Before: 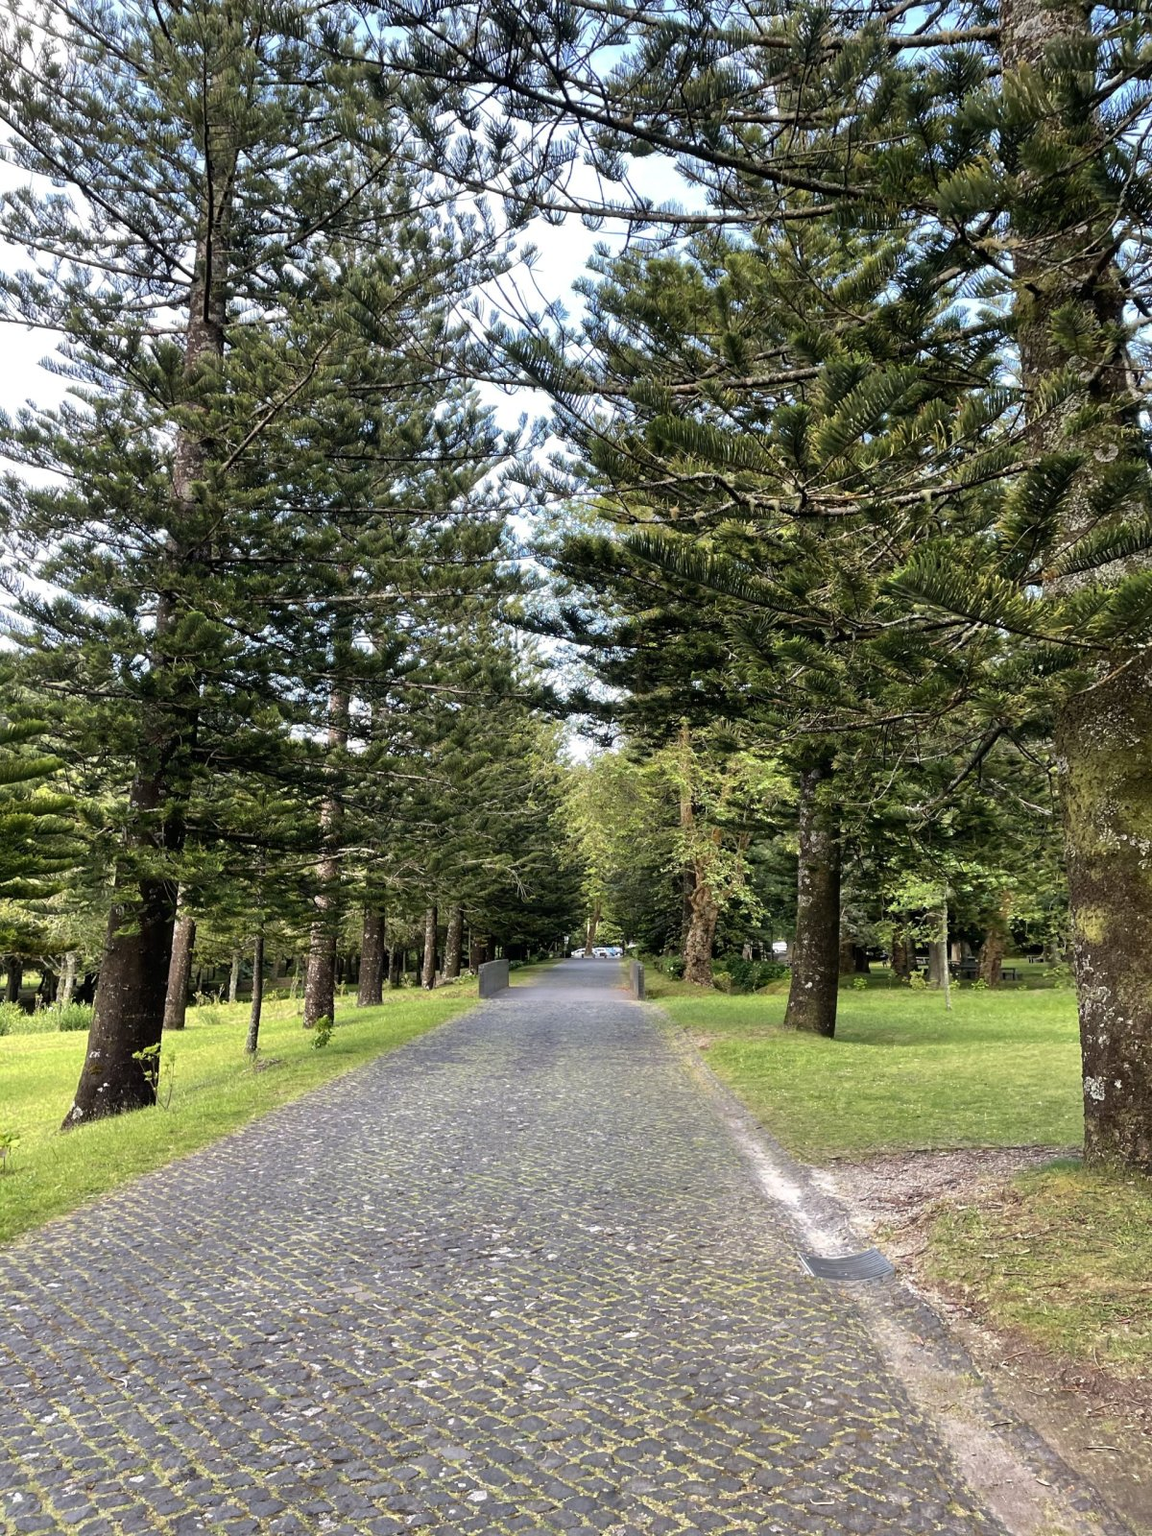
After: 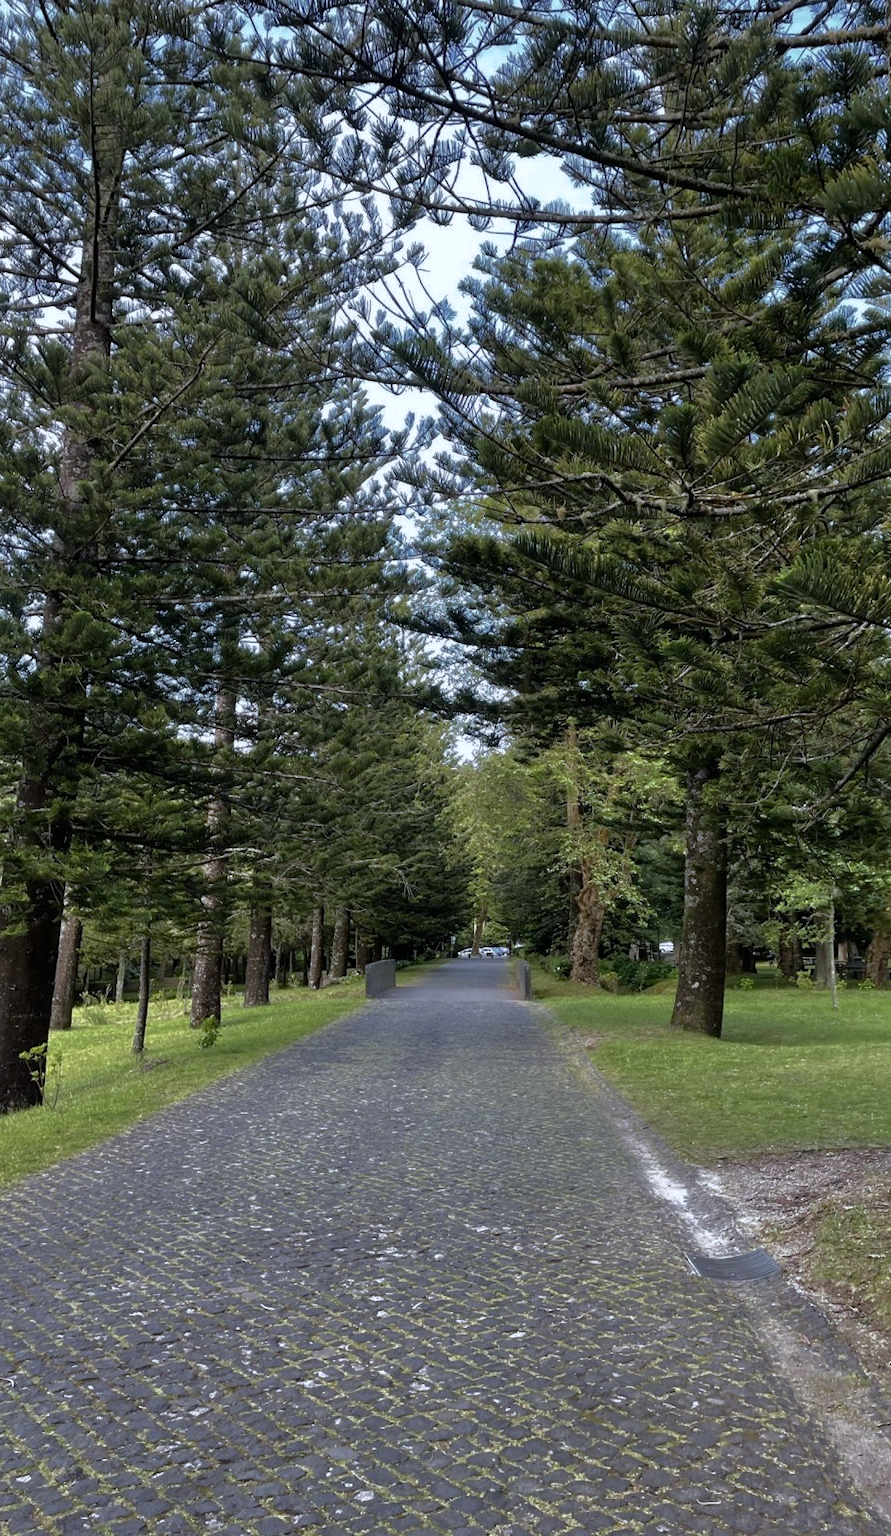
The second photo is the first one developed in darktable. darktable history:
base curve: curves: ch0 [(0, 0) (0.841, 0.609) (1, 1)]
crop: left 9.88%, right 12.664%
white balance: red 0.954, blue 1.079
